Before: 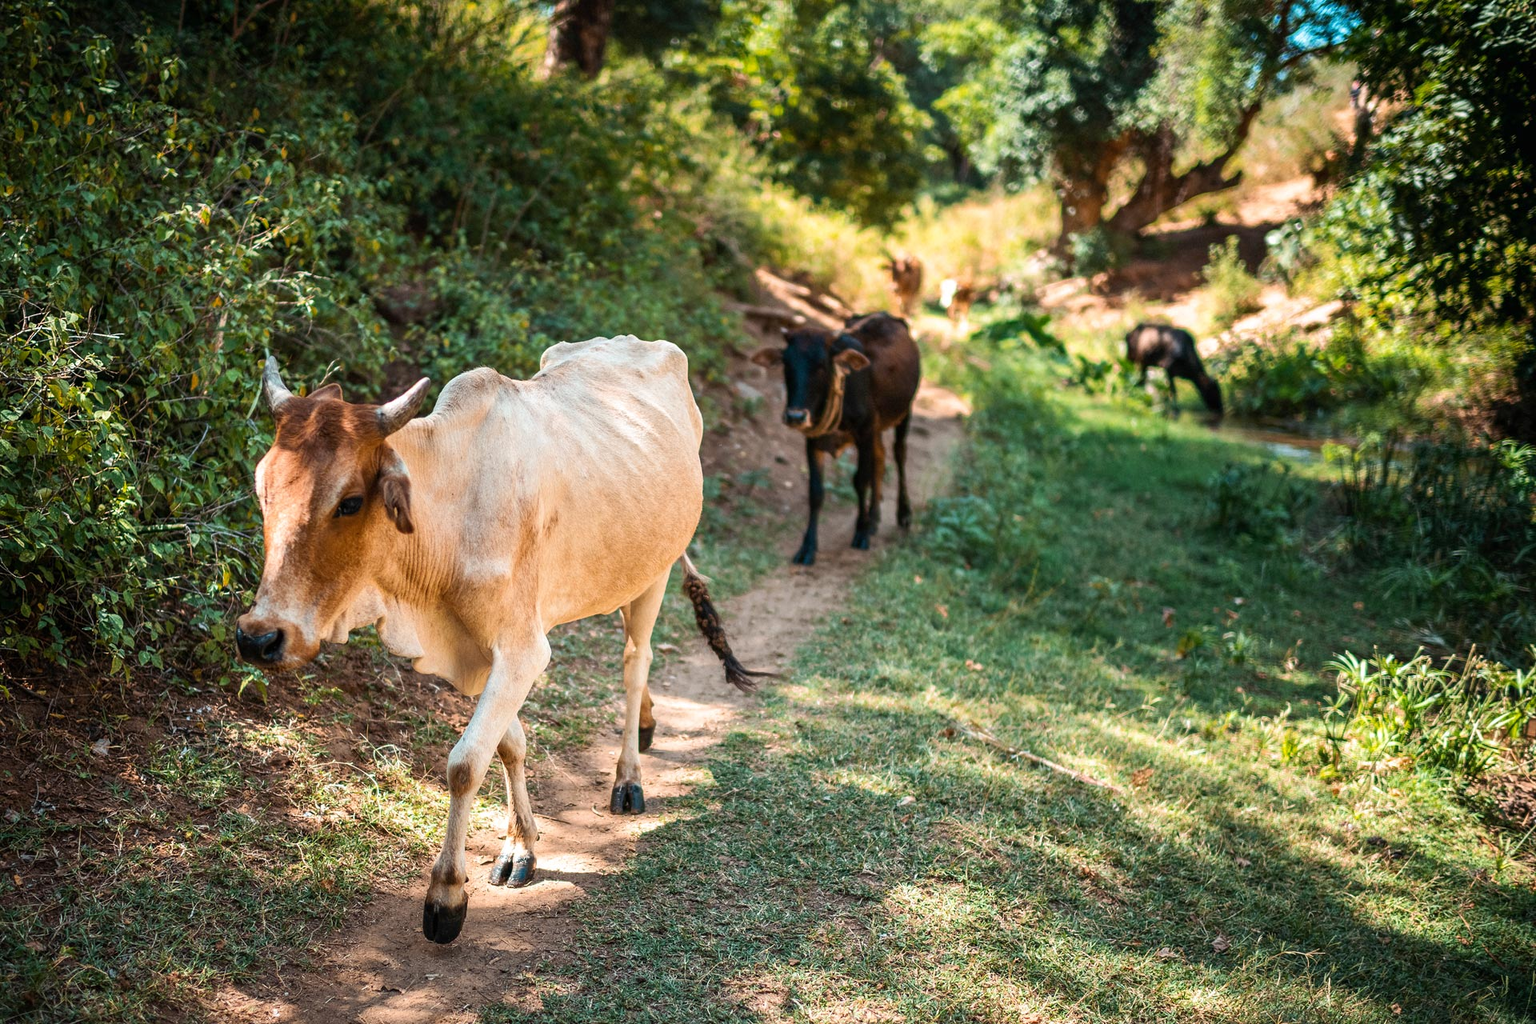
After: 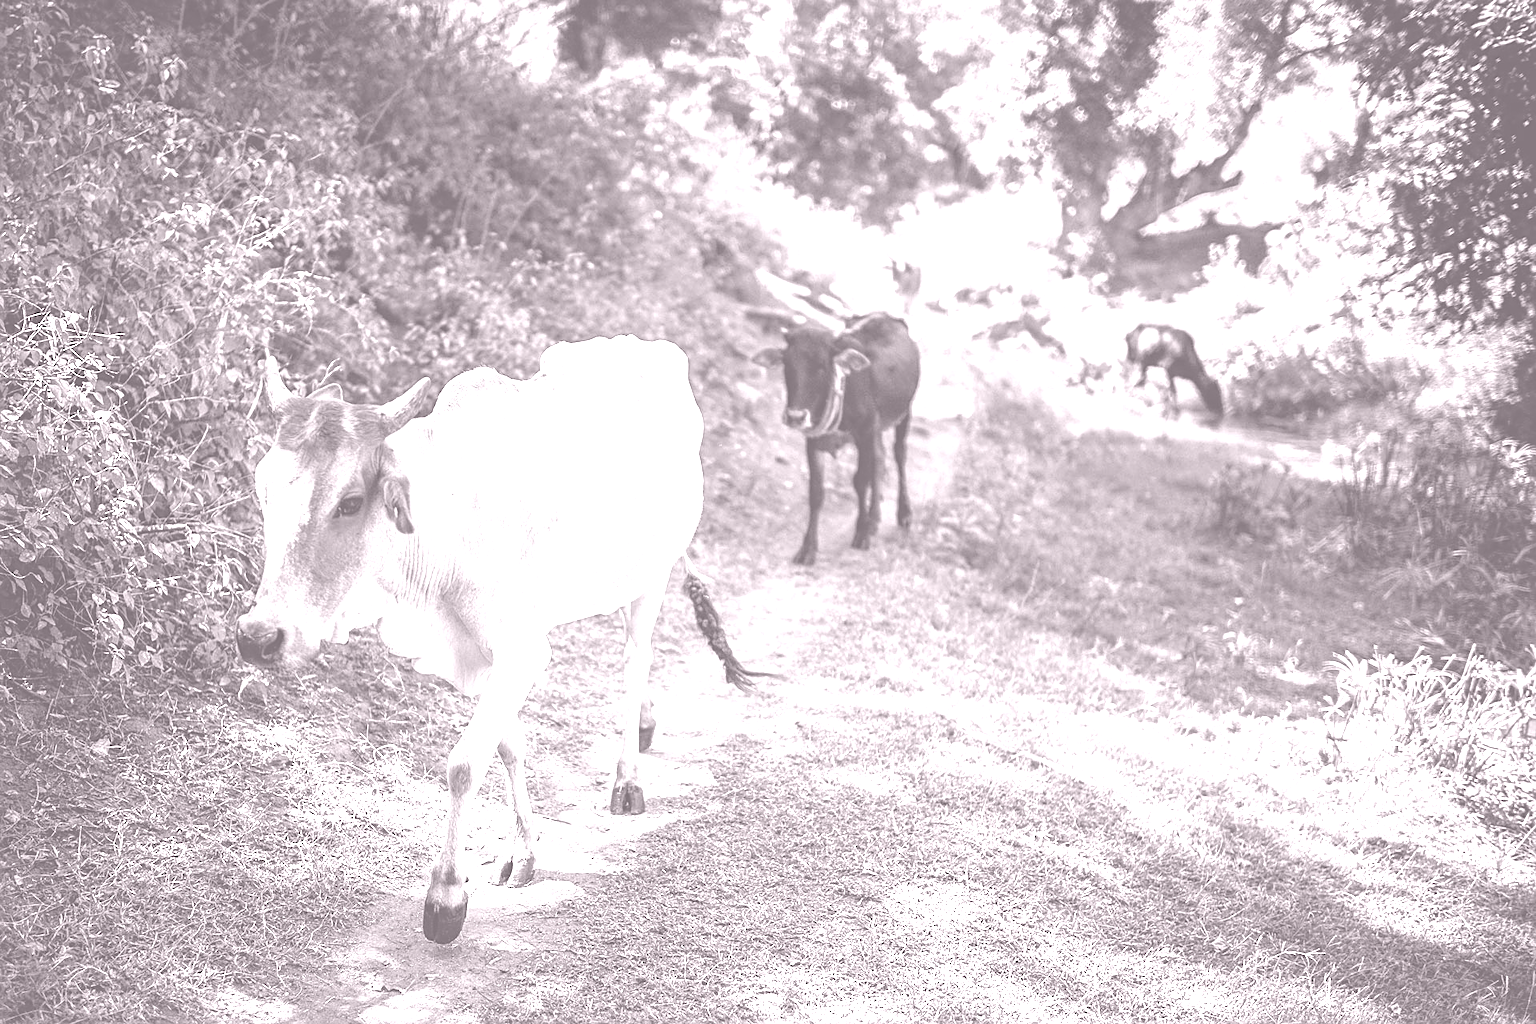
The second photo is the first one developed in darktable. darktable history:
sharpen: on, module defaults
colorize: hue 25.2°, saturation 83%, source mix 82%, lightness 79%, version 1
